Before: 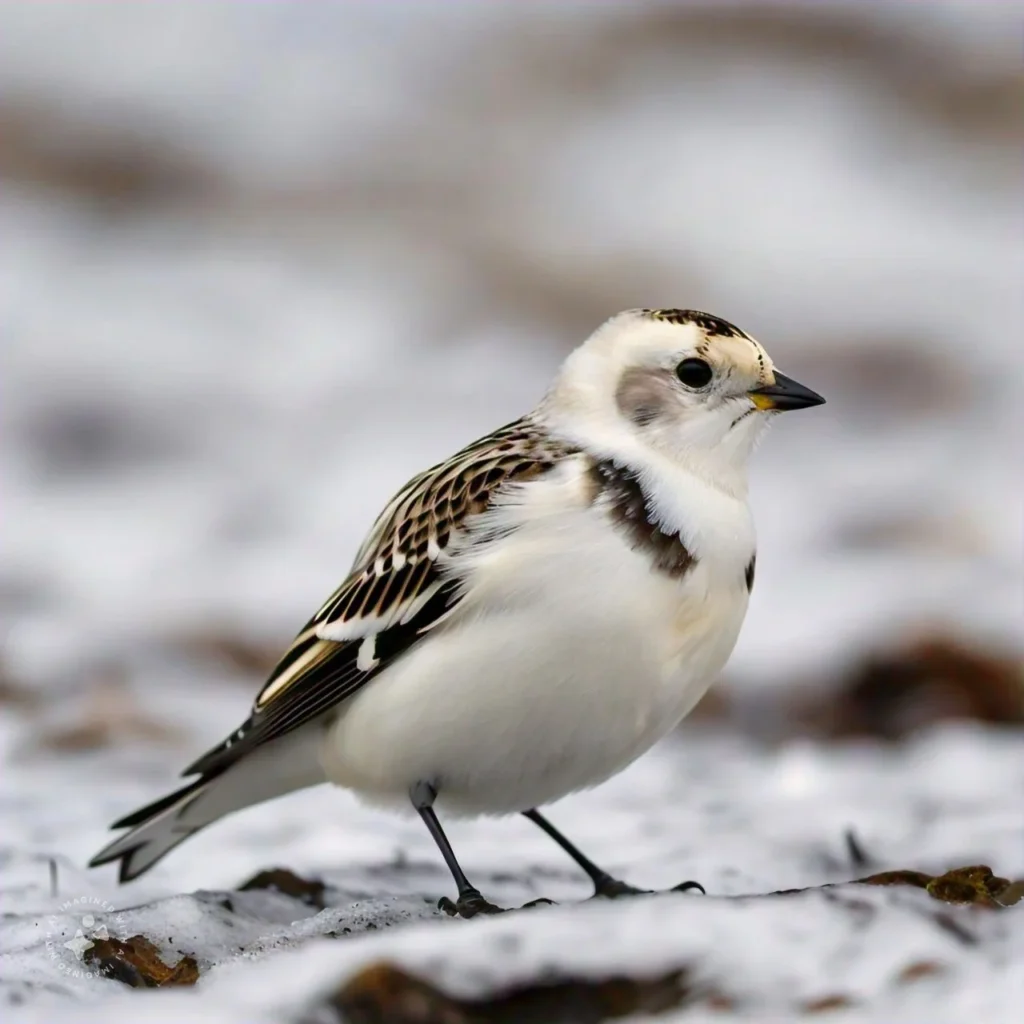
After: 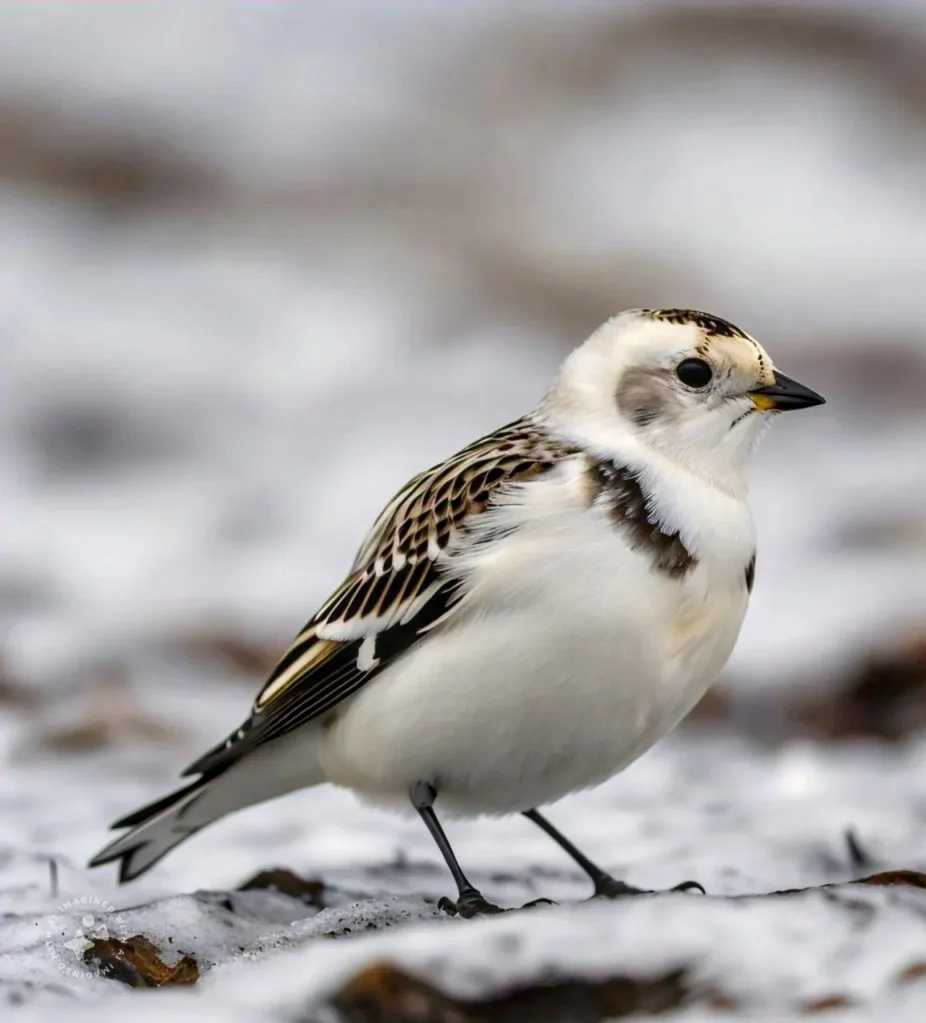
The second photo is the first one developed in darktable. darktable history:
crop: right 9.509%, bottom 0.031%
local contrast: on, module defaults
